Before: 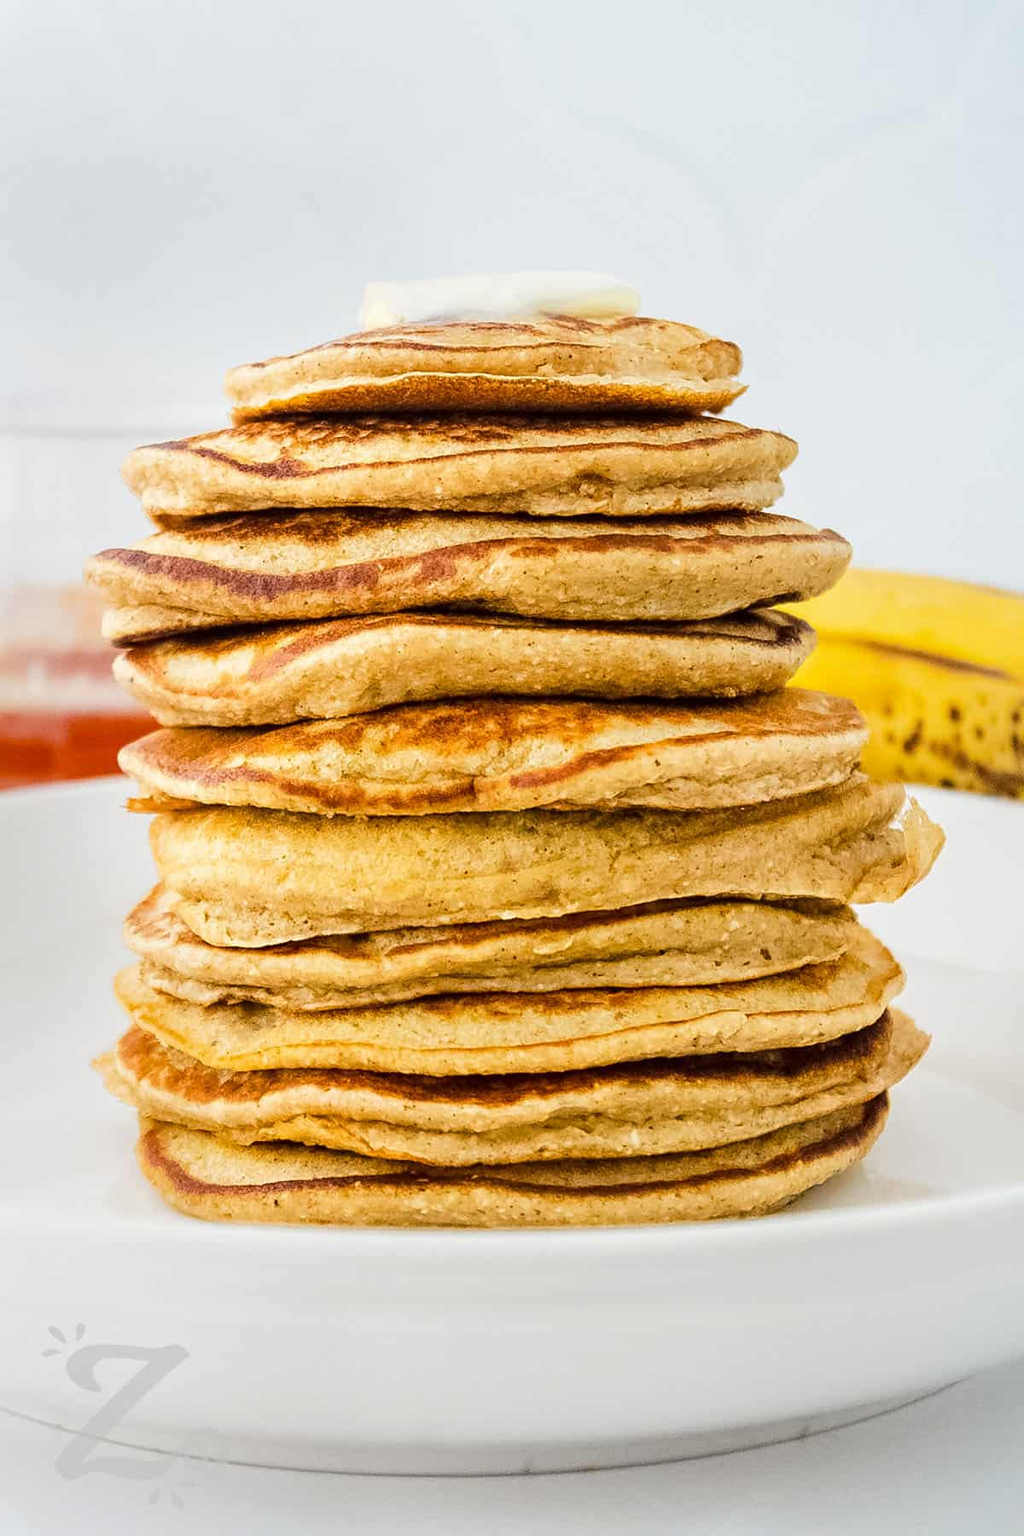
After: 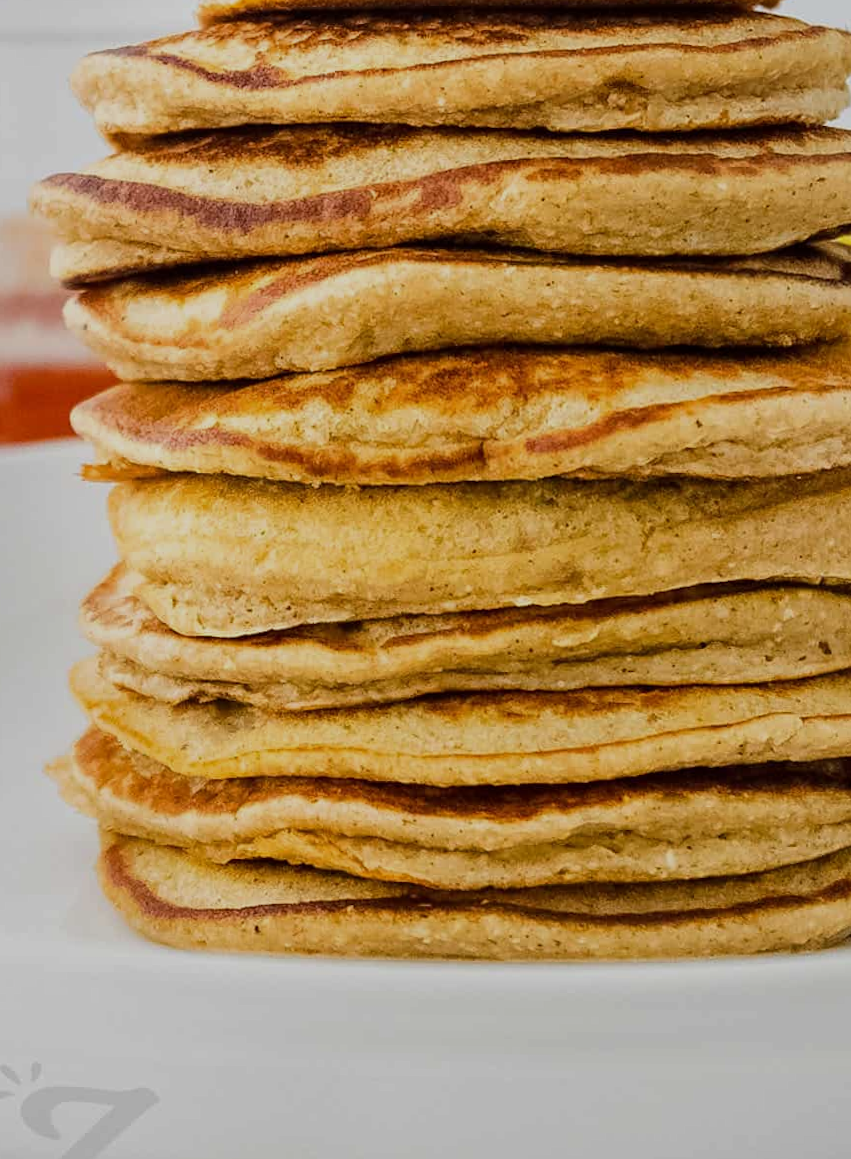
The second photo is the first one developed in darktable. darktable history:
crop: left 6.488%, top 27.668%, right 24.183%, bottom 8.656%
rotate and perspective: lens shift (vertical) 0.048, lens shift (horizontal) -0.024, automatic cropping off
exposure: exposure -0.582 EV, compensate highlight preservation false
